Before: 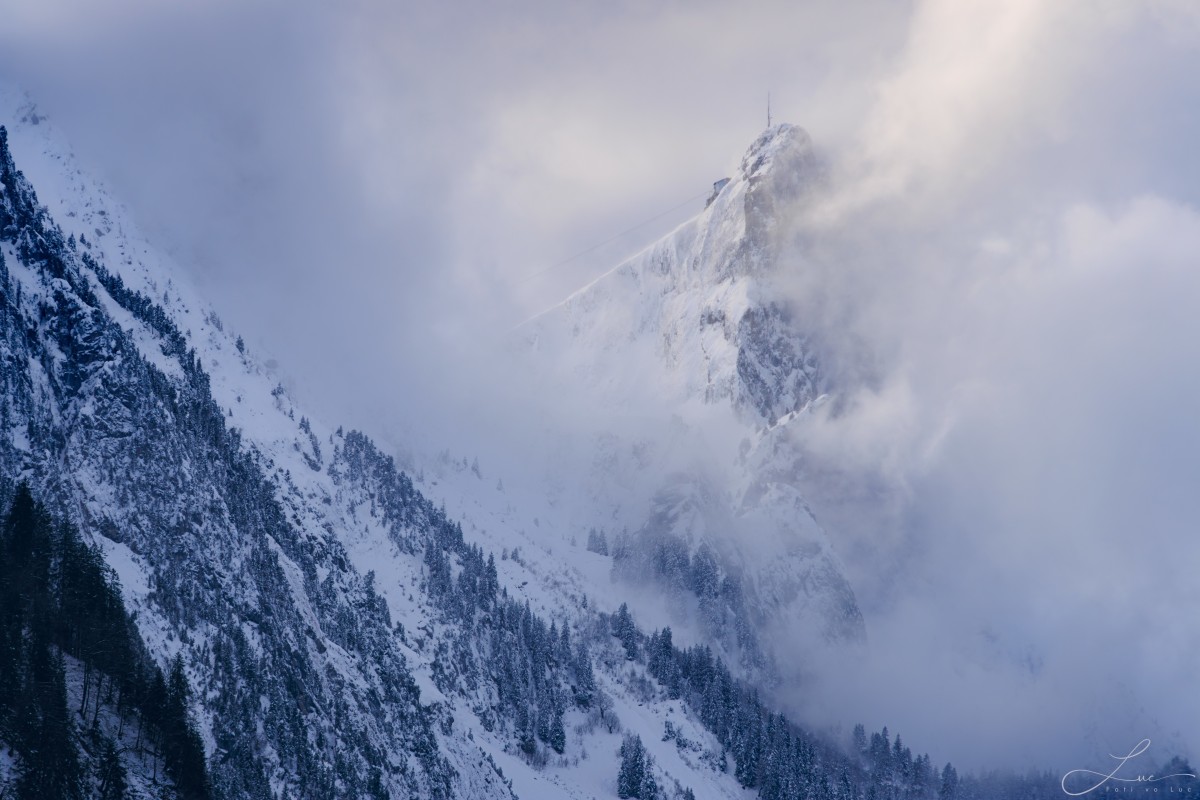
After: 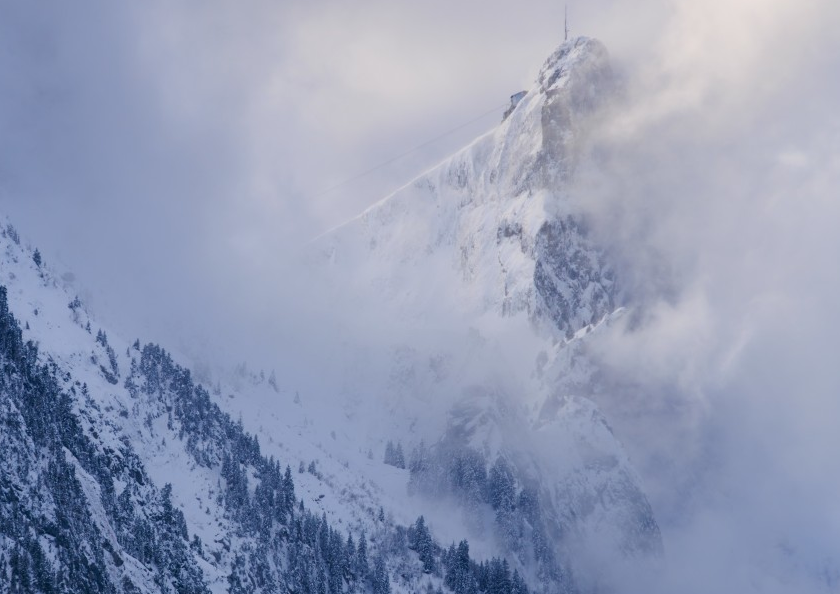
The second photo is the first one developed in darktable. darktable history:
crop and rotate: left 16.931%, top 10.968%, right 13.001%, bottom 14.702%
